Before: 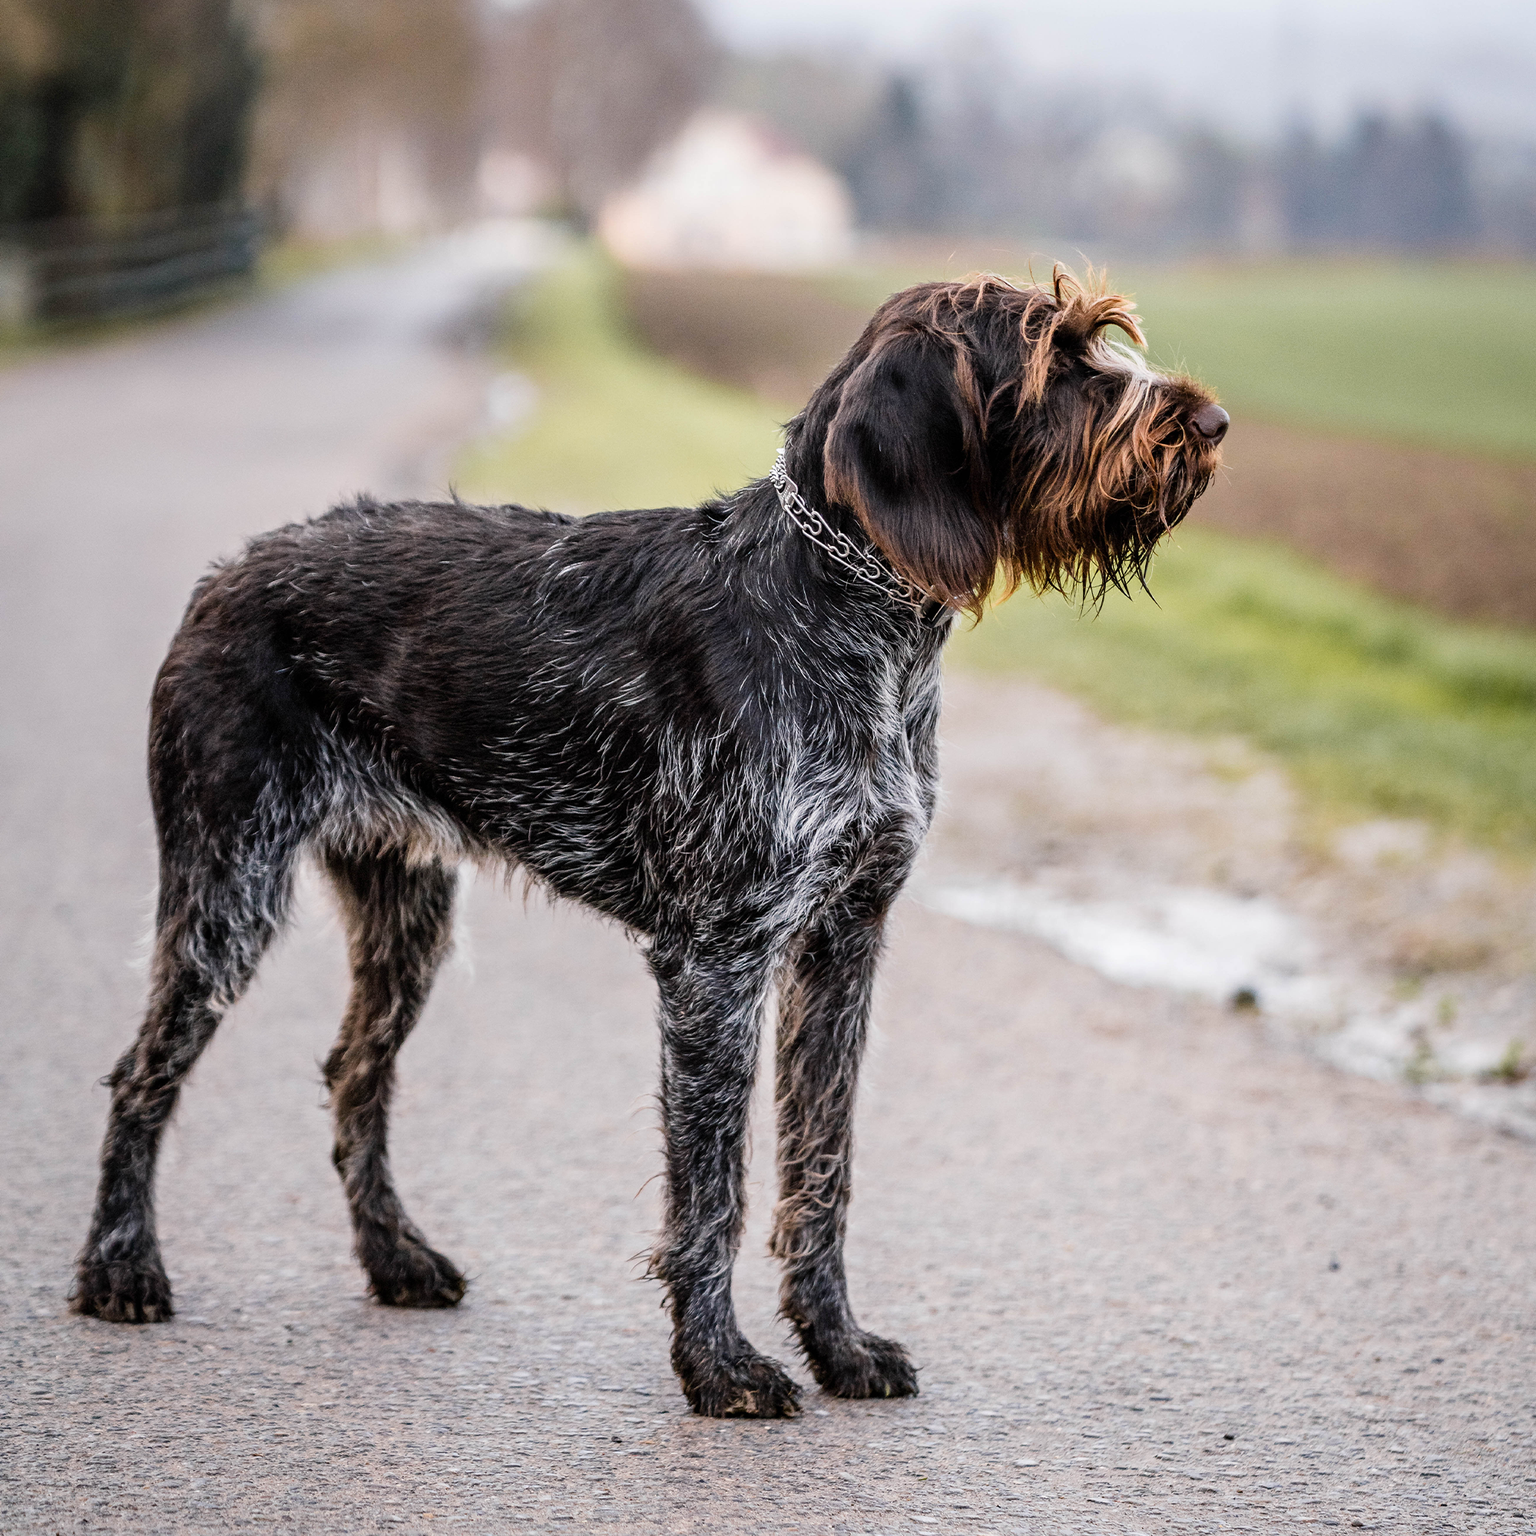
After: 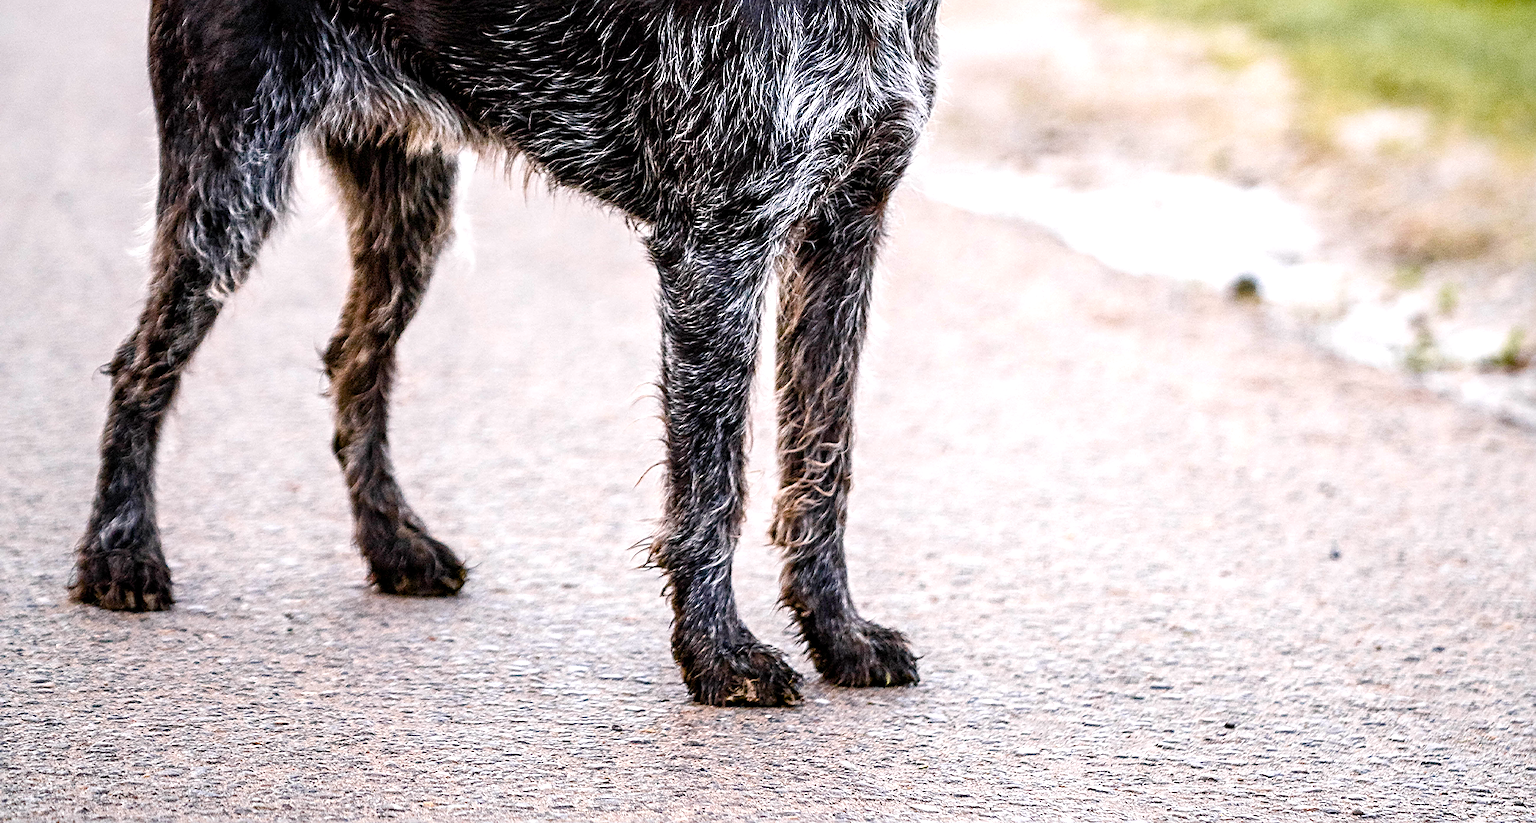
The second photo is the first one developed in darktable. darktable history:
sharpen: on, module defaults
color balance rgb: highlights gain › chroma 0.19%, highlights gain › hue 332.4°, perceptual saturation grading › global saturation 40.26%, perceptual saturation grading › highlights -50.367%, perceptual saturation grading › shadows 31.087%, perceptual brilliance grading › highlights 10.057%, perceptual brilliance grading › shadows -4.591%, global vibrance 20%
exposure: black level correction 0.001, exposure 0.298 EV, compensate highlight preservation false
crop and rotate: top 46.375%, right 0.003%
